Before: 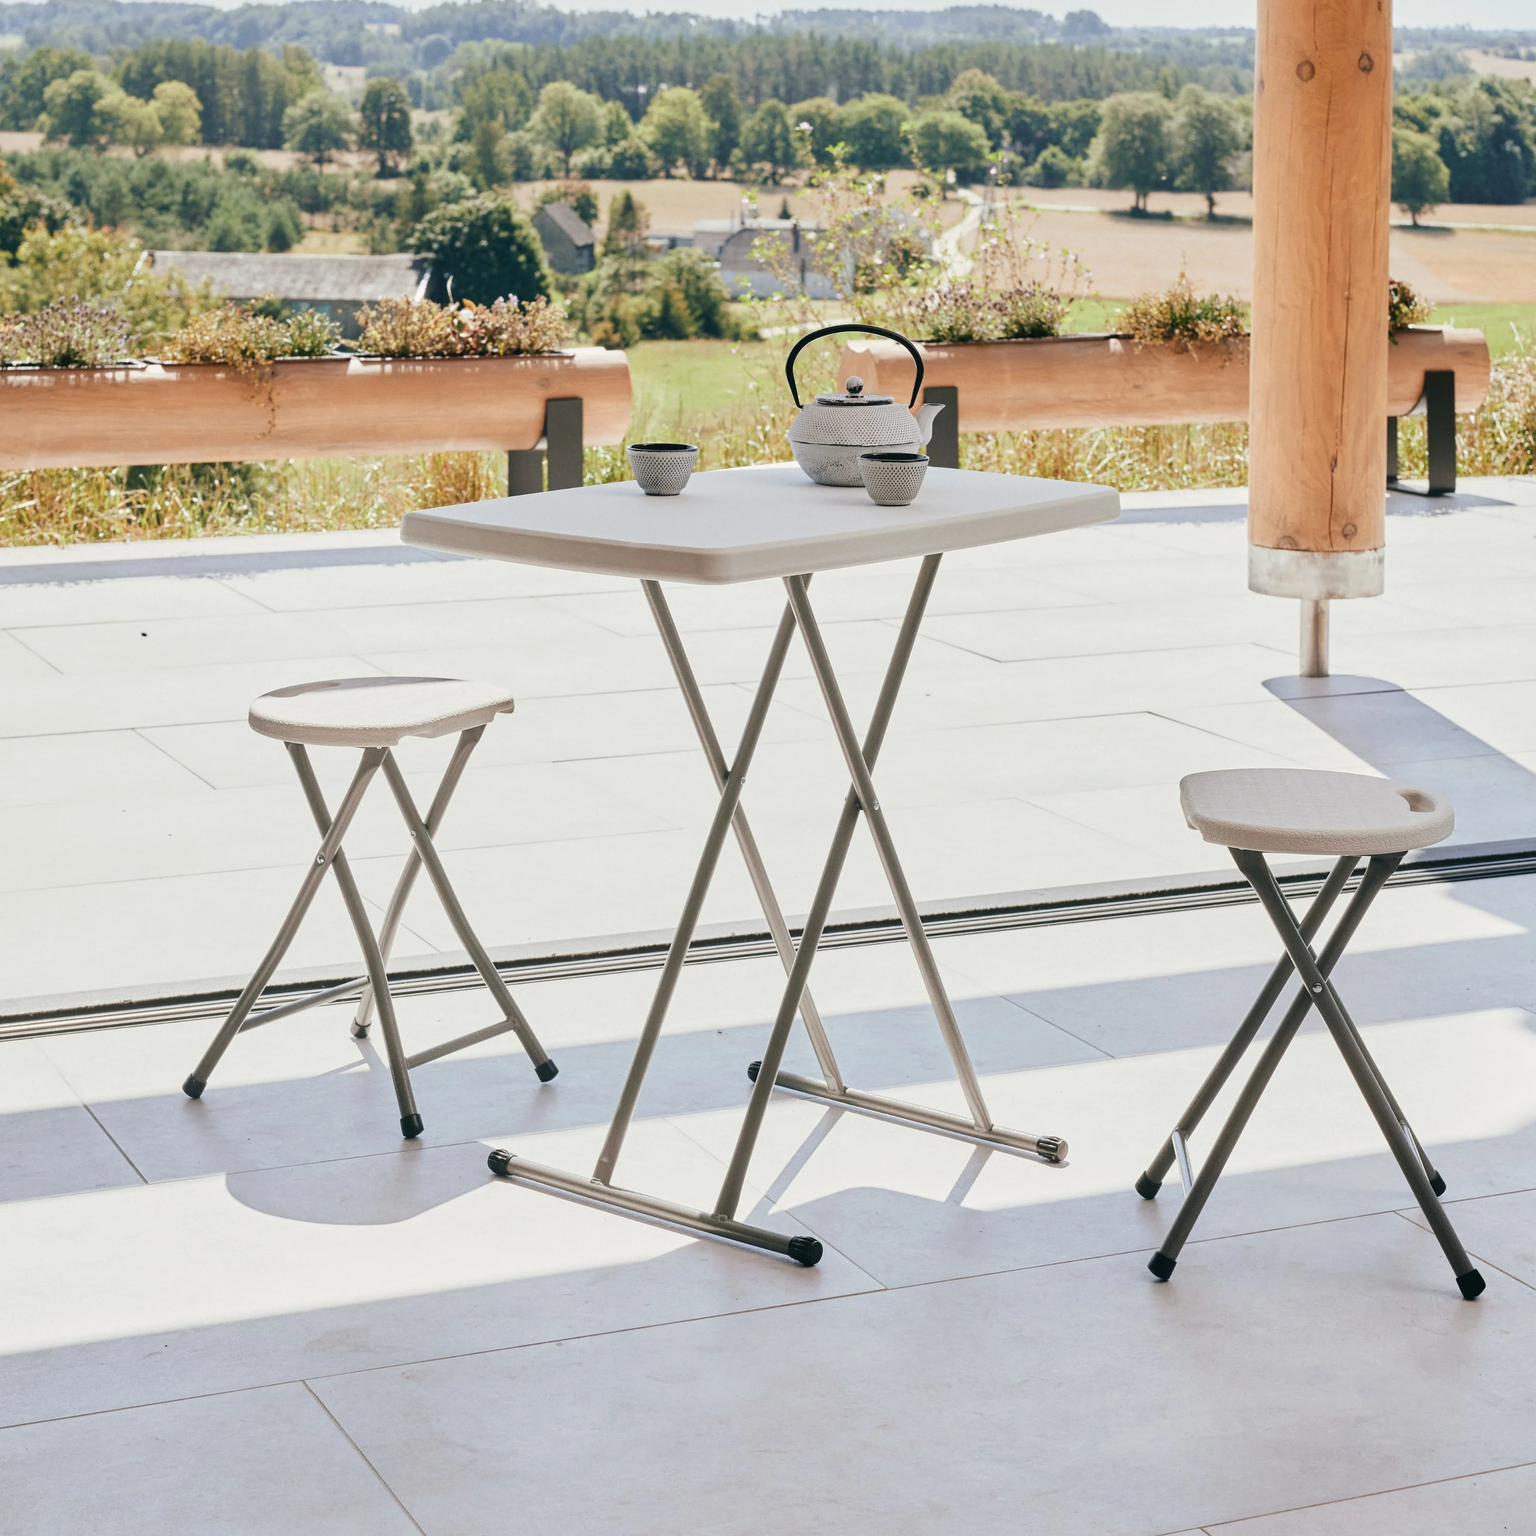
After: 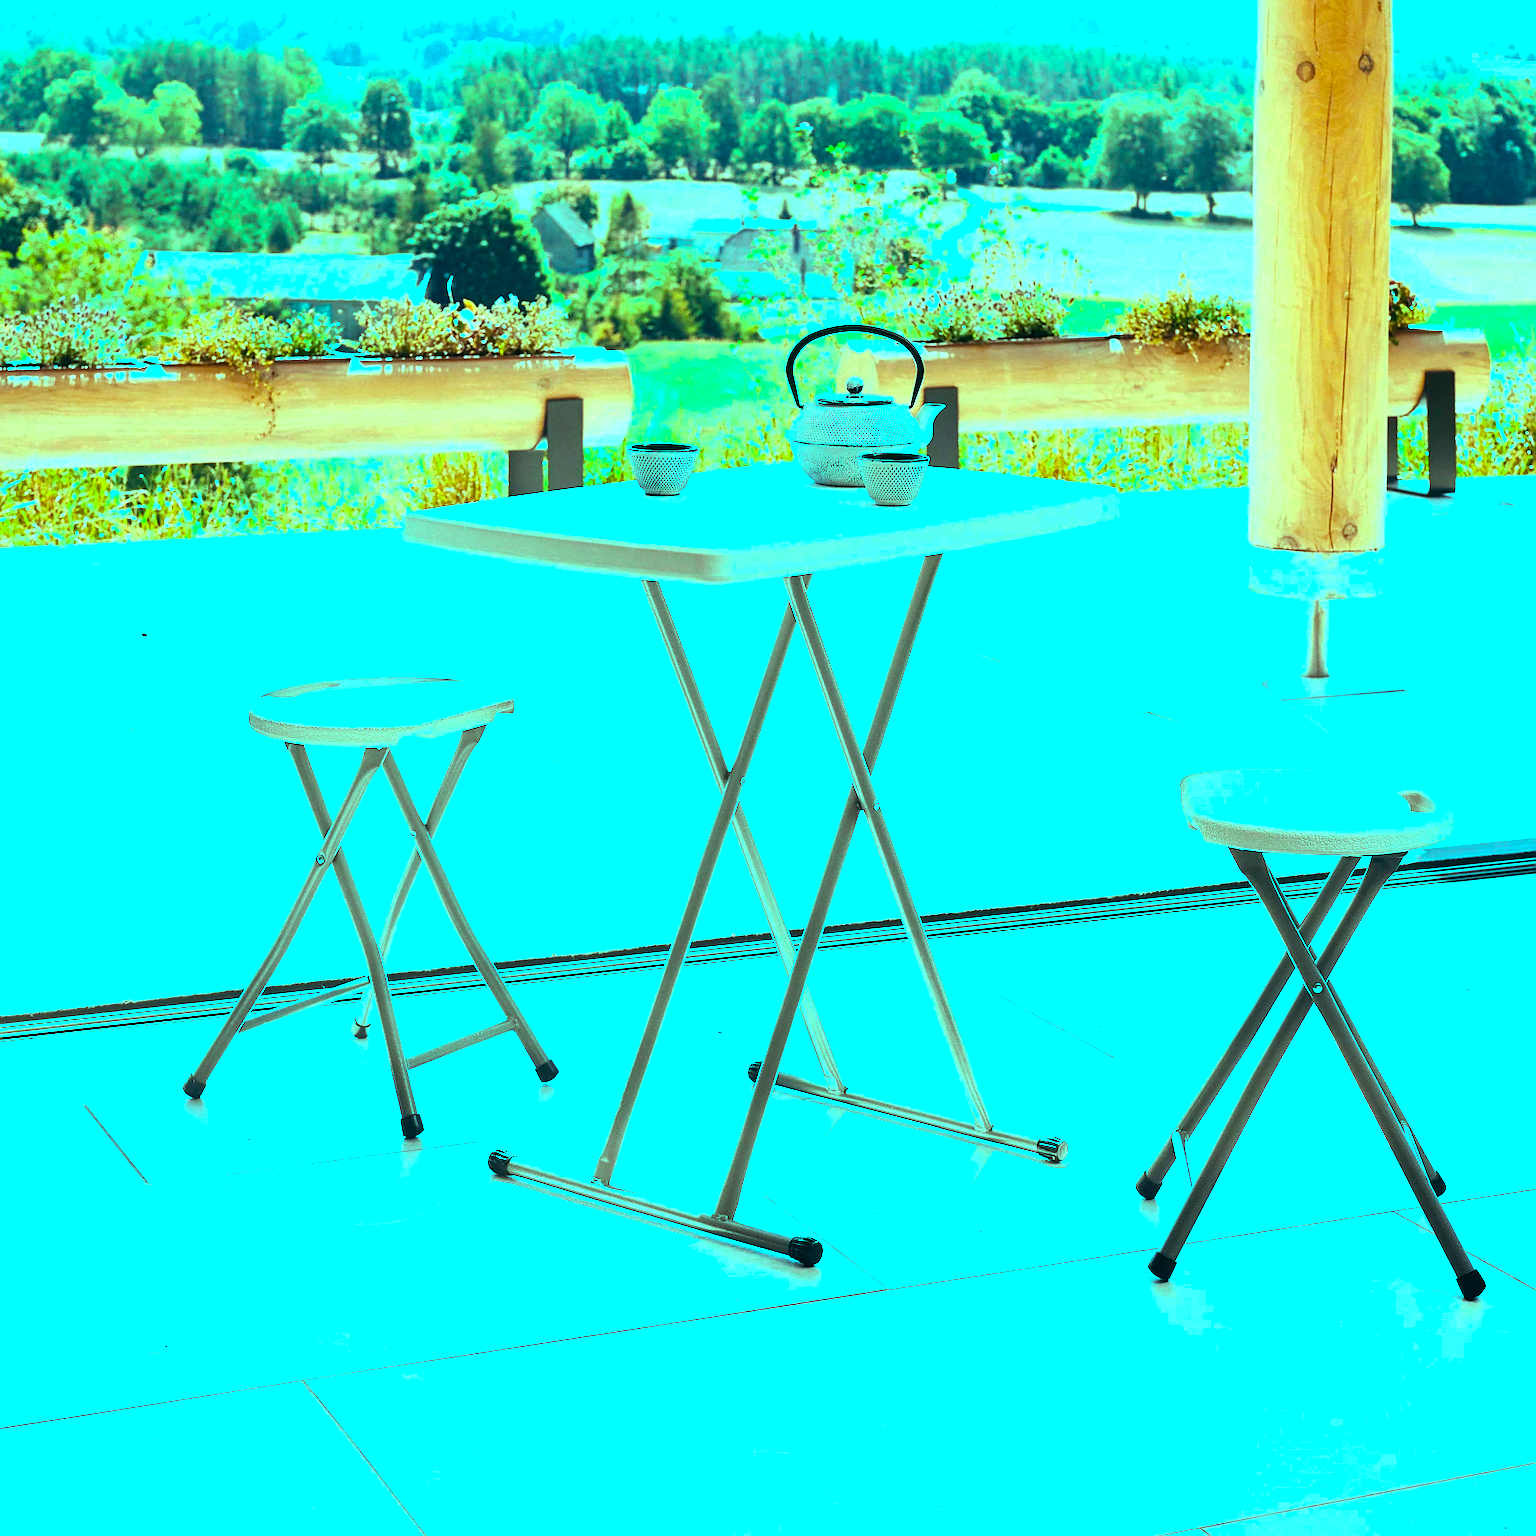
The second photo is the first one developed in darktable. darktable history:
color balance rgb: shadows lift › luminance -10.207%, shadows lift › chroma 0.986%, shadows lift › hue 115.17°, power › chroma 1.019%, power › hue 253.78°, highlights gain › luminance 20.057%, highlights gain › chroma 13.049%, highlights gain › hue 176.07°, linear chroma grading › global chroma 15.59%, perceptual saturation grading › global saturation 19.558%, perceptual brilliance grading › global brilliance 12.517%, perceptual brilliance grading › highlights 14.79%, global vibrance 20%
sharpen: amount 0.749
